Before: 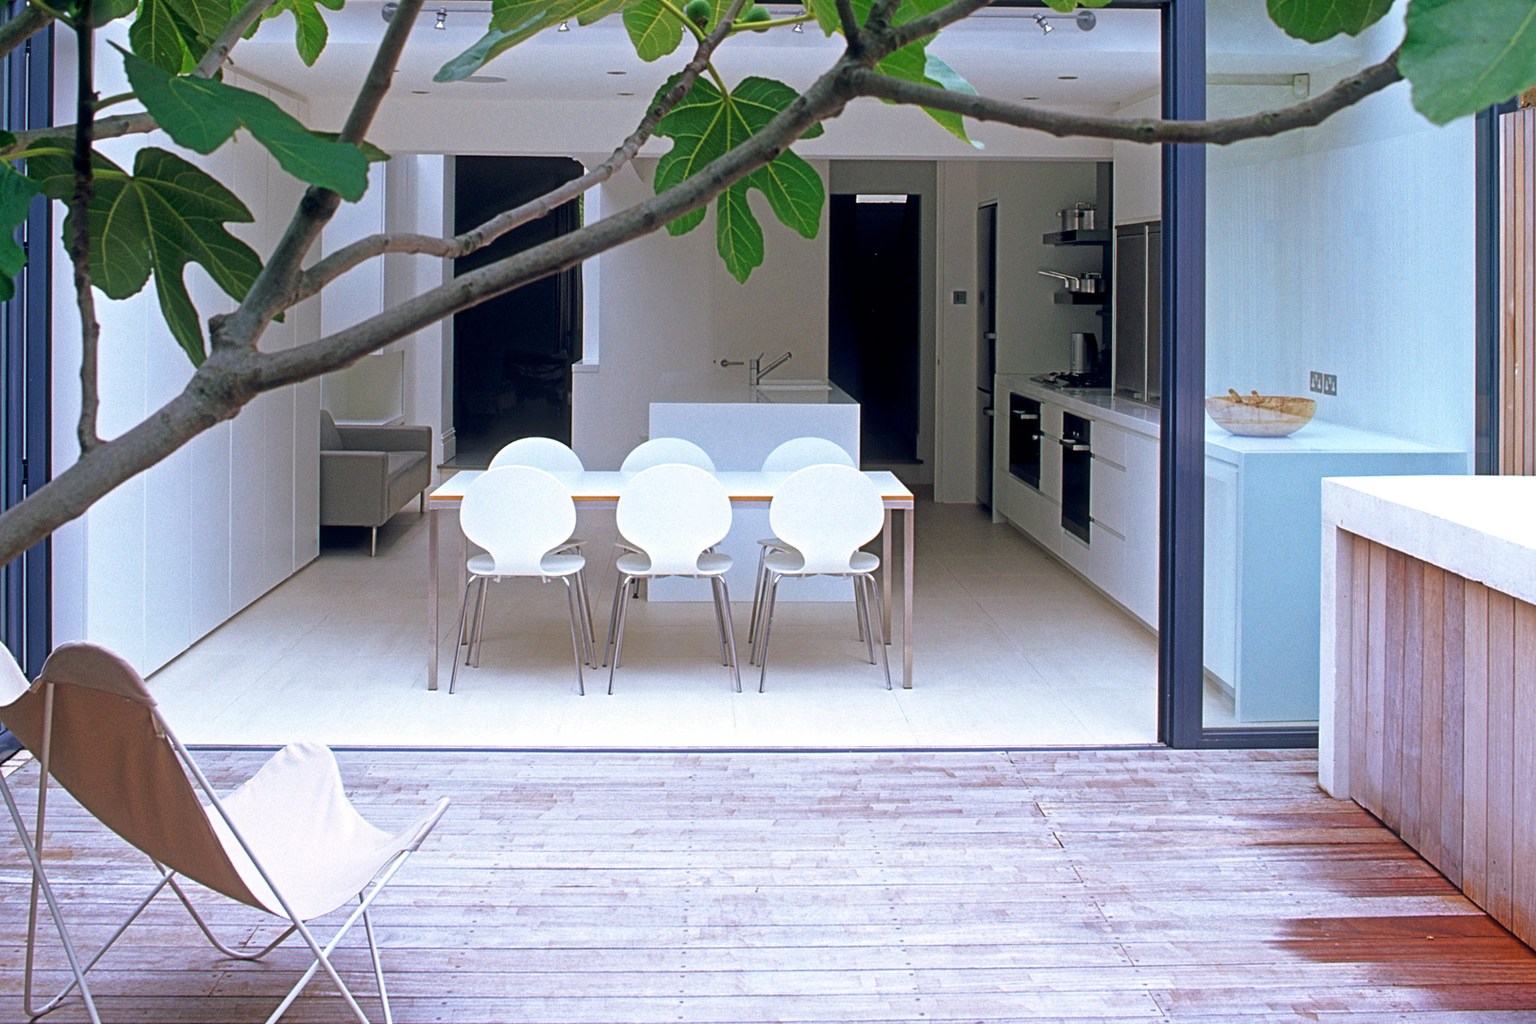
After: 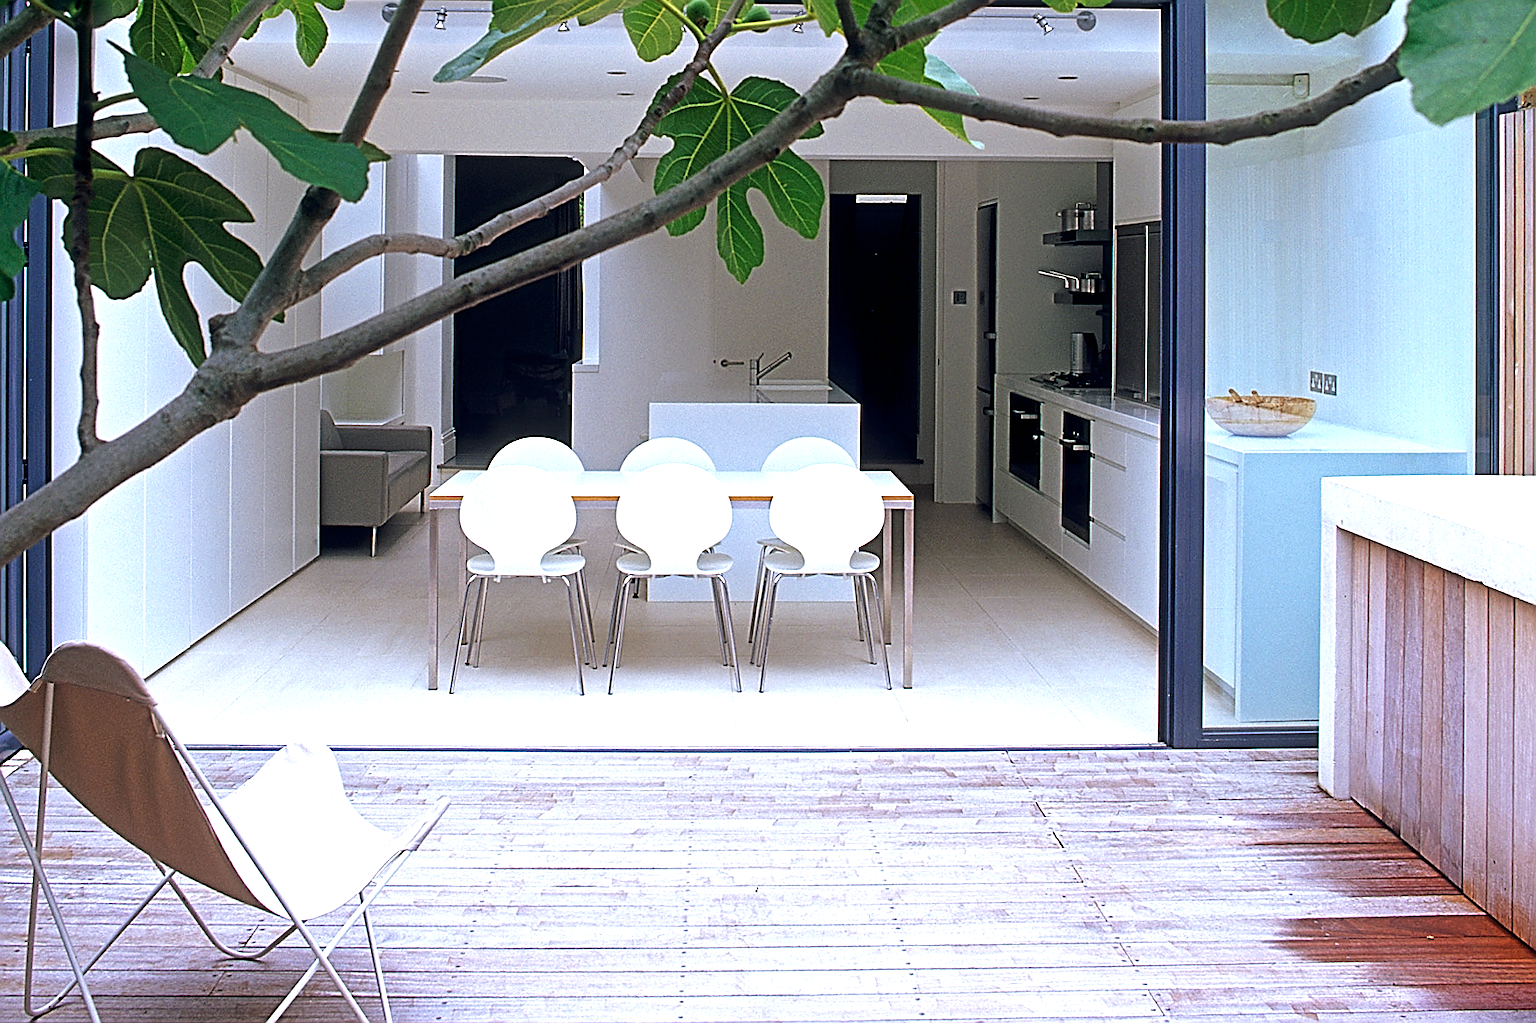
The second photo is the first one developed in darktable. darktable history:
tone equalizer: -8 EV -0.417 EV, -7 EV -0.389 EV, -6 EV -0.333 EV, -5 EV -0.222 EV, -3 EV 0.222 EV, -2 EV 0.333 EV, -1 EV 0.389 EV, +0 EV 0.417 EV, edges refinement/feathering 500, mask exposure compensation -1.57 EV, preserve details no
sharpen: radius 1.4, amount 1.25, threshold 0.7
